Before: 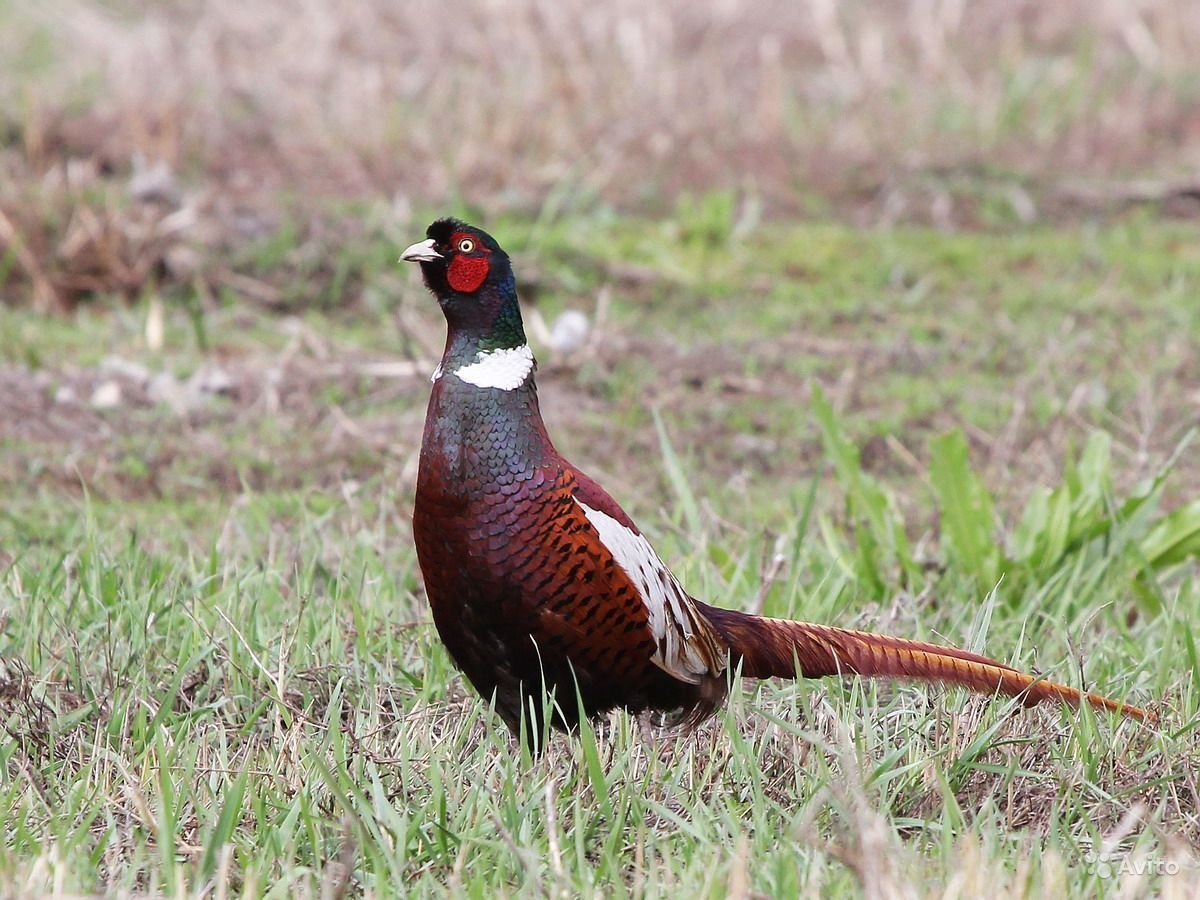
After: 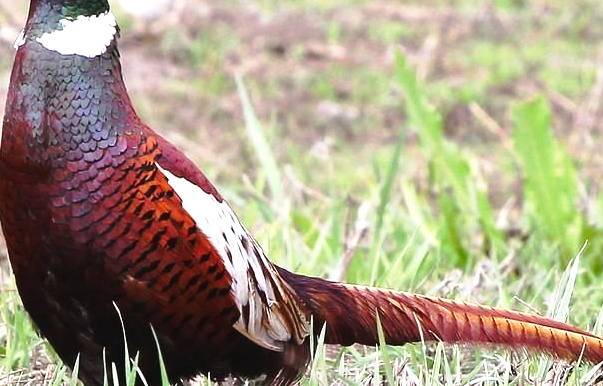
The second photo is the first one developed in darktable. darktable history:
tone curve: curves: ch0 [(0, 0.021) (0.059, 0.053) (0.212, 0.18) (0.337, 0.304) (0.495, 0.505) (0.725, 0.731) (0.89, 0.919) (1, 1)]; ch1 [(0, 0) (0.094, 0.081) (0.285, 0.299) (0.413, 0.43) (0.479, 0.475) (0.54, 0.55) (0.615, 0.65) (0.683, 0.688) (1, 1)]; ch2 [(0, 0) (0.257, 0.217) (0.434, 0.434) (0.498, 0.507) (0.599, 0.578) (1, 1)], preserve colors none
crop: left 34.786%, top 37.053%, right 14.929%, bottom 19.95%
exposure: exposure 0.645 EV, compensate highlight preservation false
